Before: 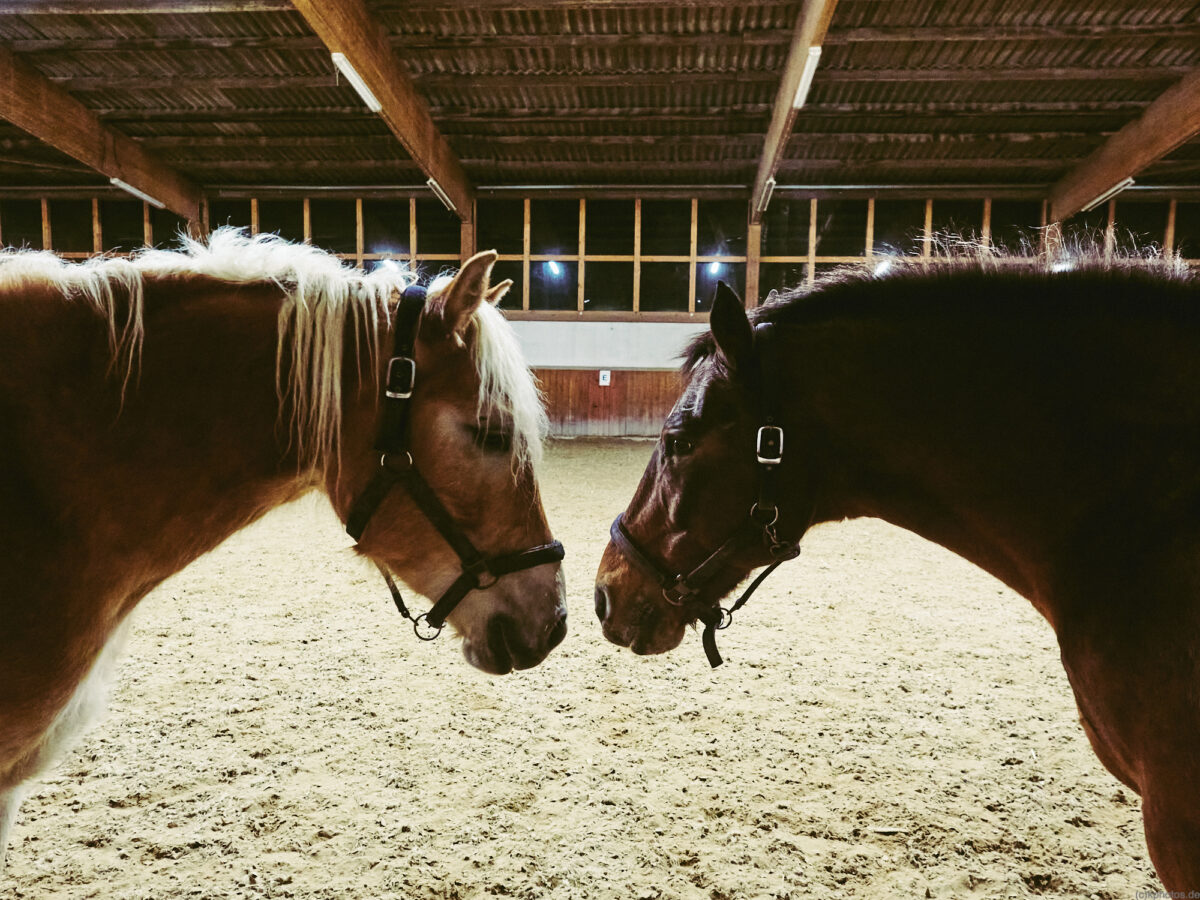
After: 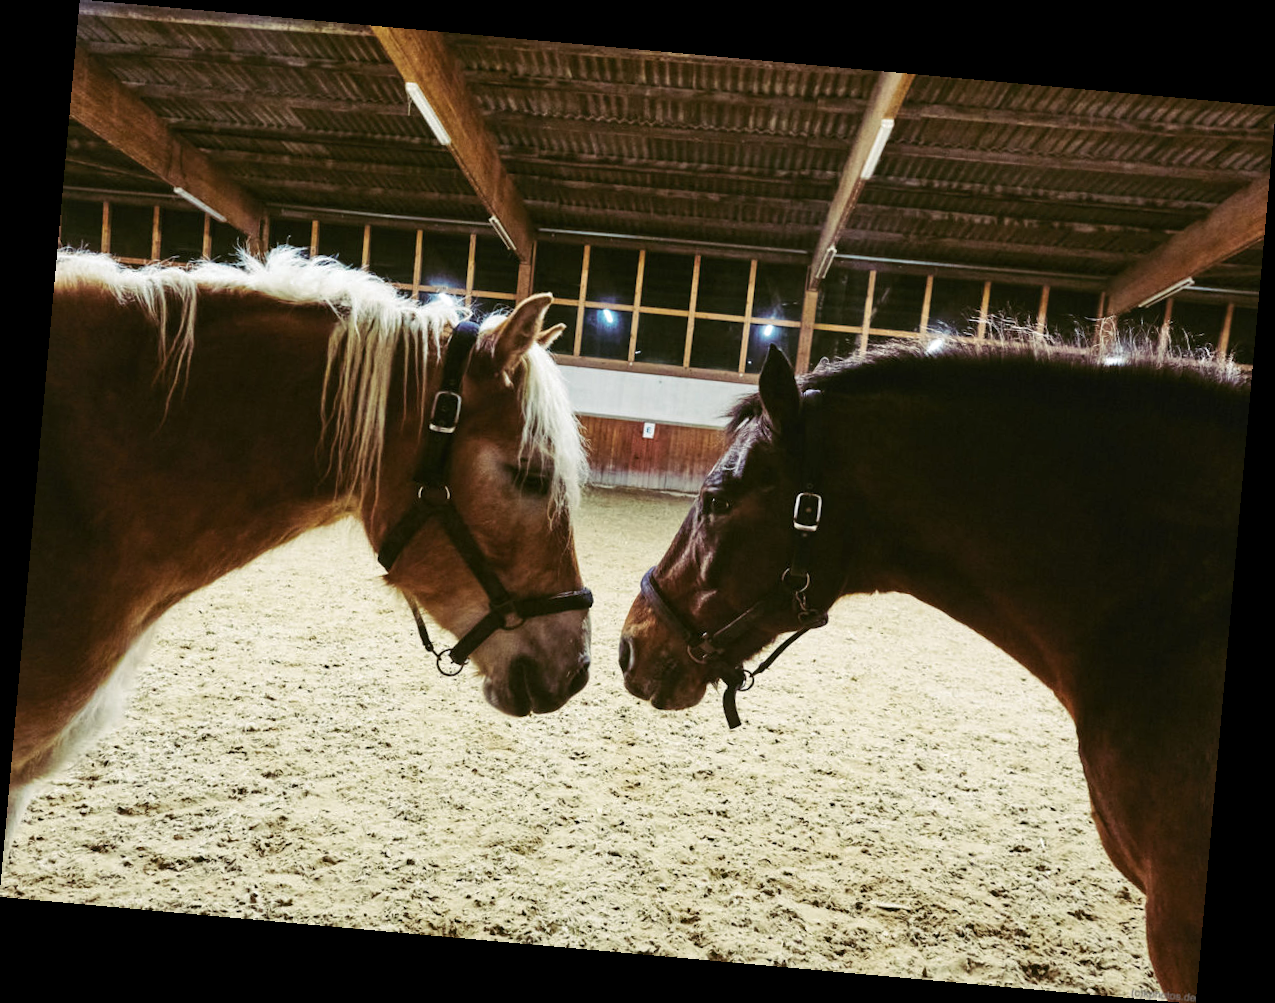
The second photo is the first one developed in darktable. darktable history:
rotate and perspective: rotation 5.12°, automatic cropping off
local contrast: highlights 100%, shadows 100%, detail 120%, midtone range 0.2
